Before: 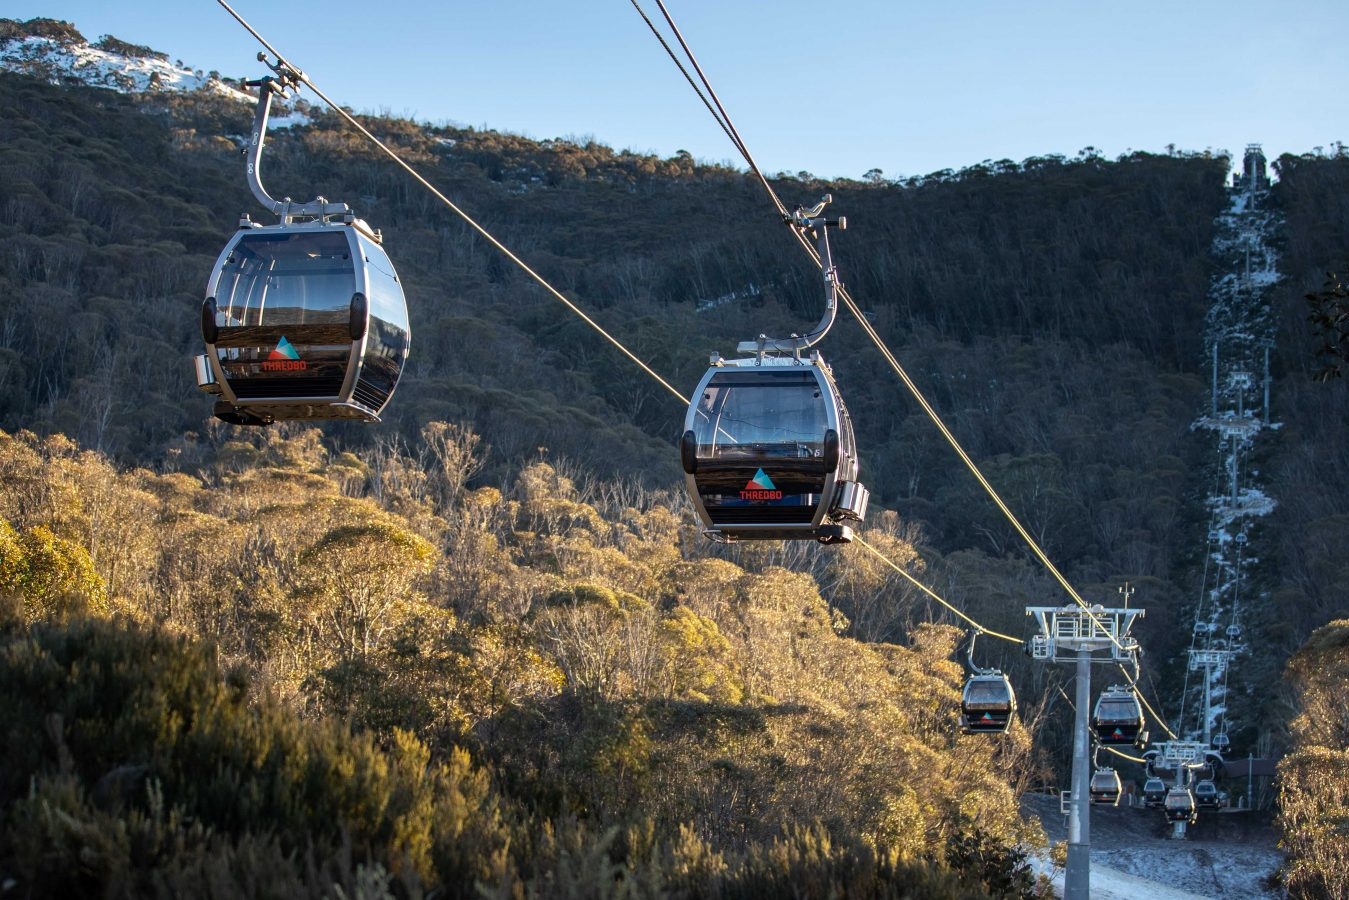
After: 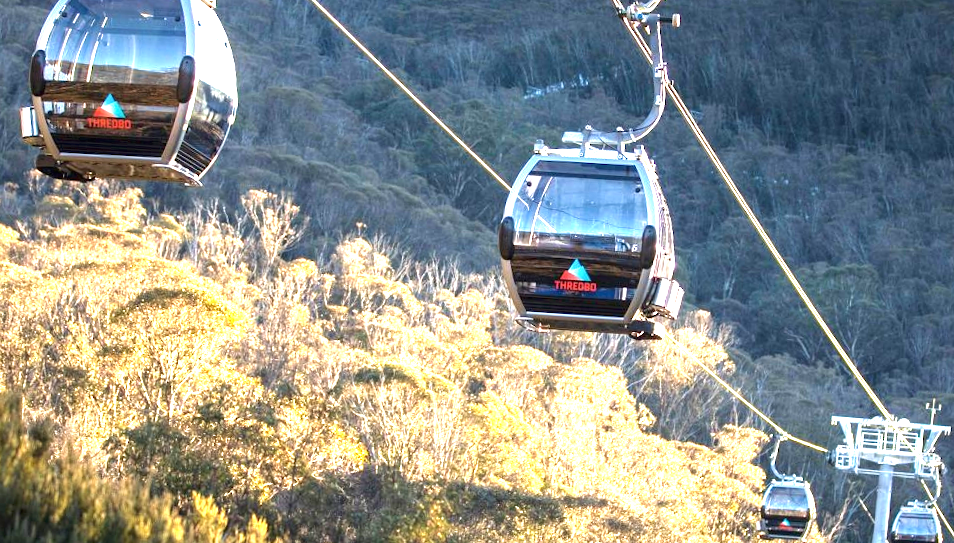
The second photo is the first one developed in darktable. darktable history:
exposure: black level correction 0, exposure 1.988 EV, compensate highlight preservation false
crop and rotate: angle -4.03°, left 9.76%, top 21.318%, right 12.194%, bottom 12.11%
velvia: strength 10.4%
